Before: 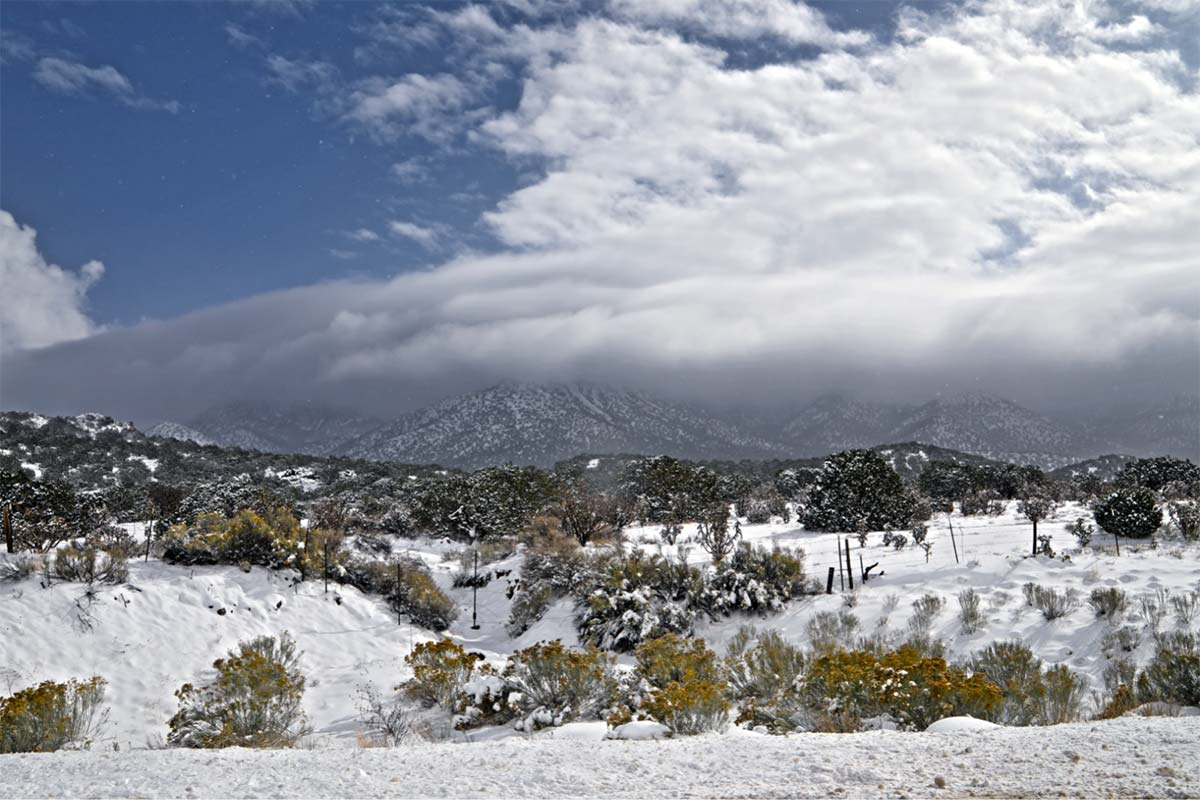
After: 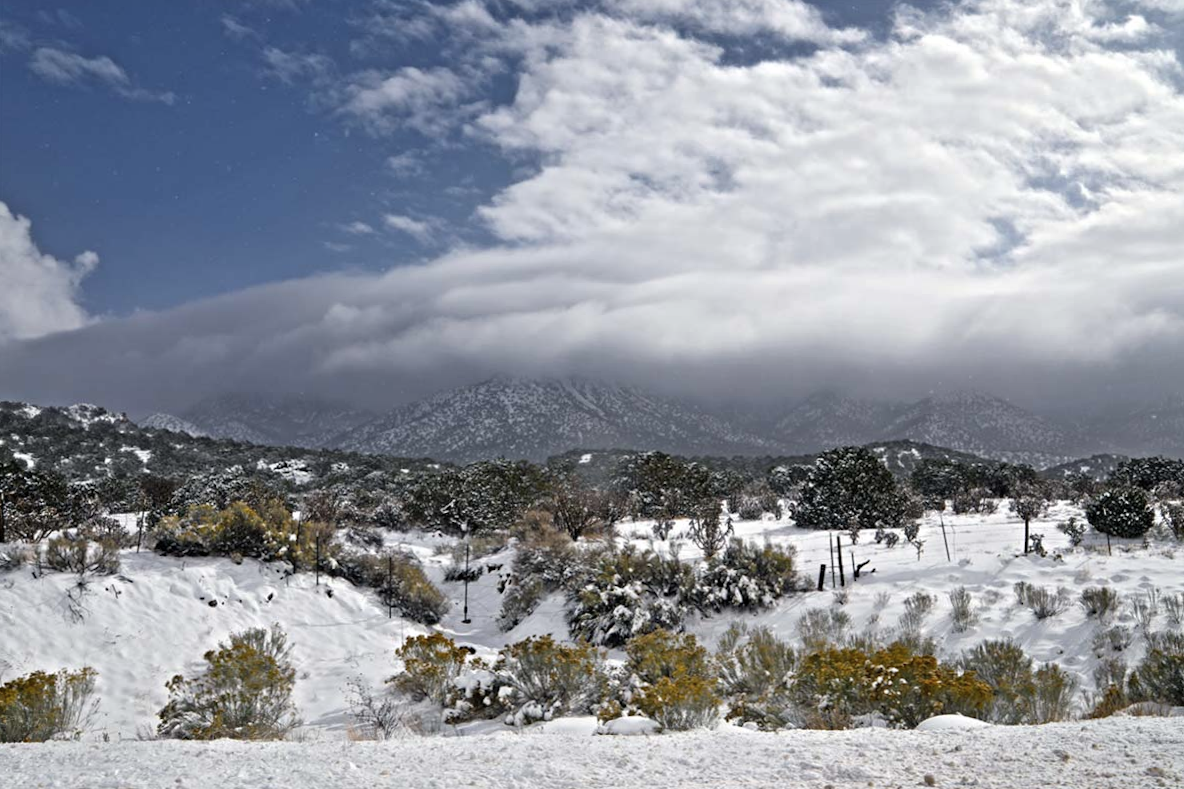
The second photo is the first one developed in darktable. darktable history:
contrast brightness saturation: saturation -0.1
crop and rotate: angle -0.5°
